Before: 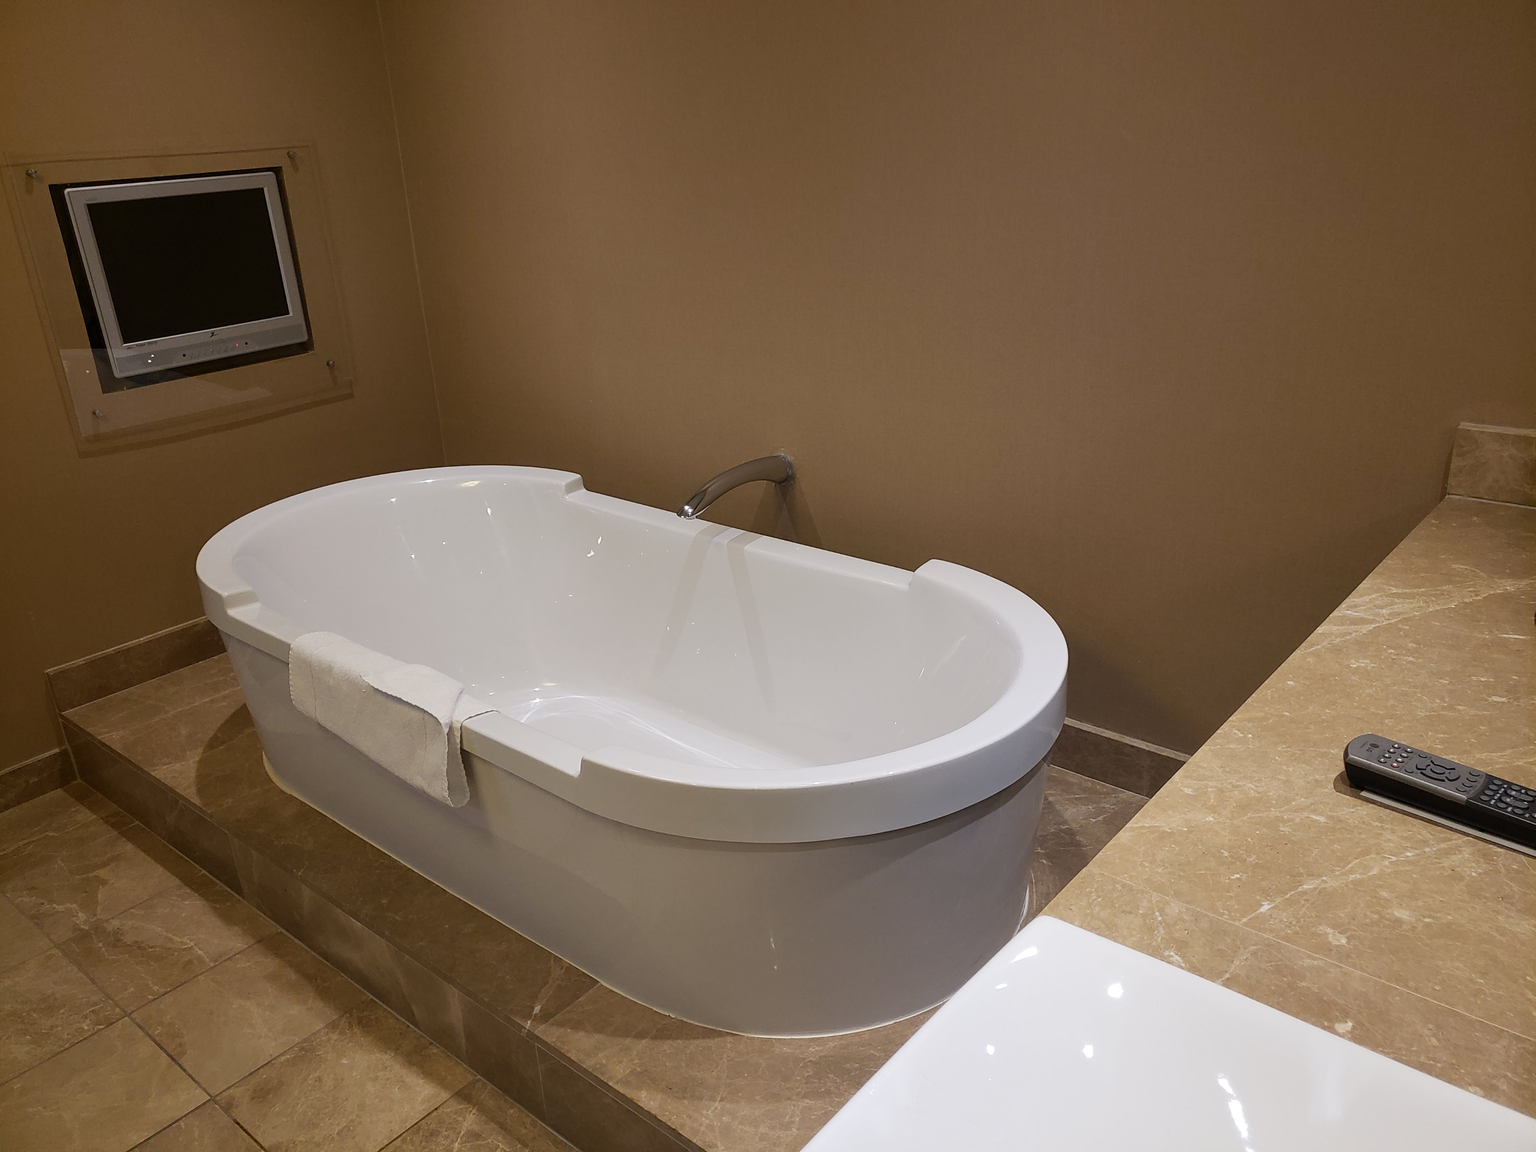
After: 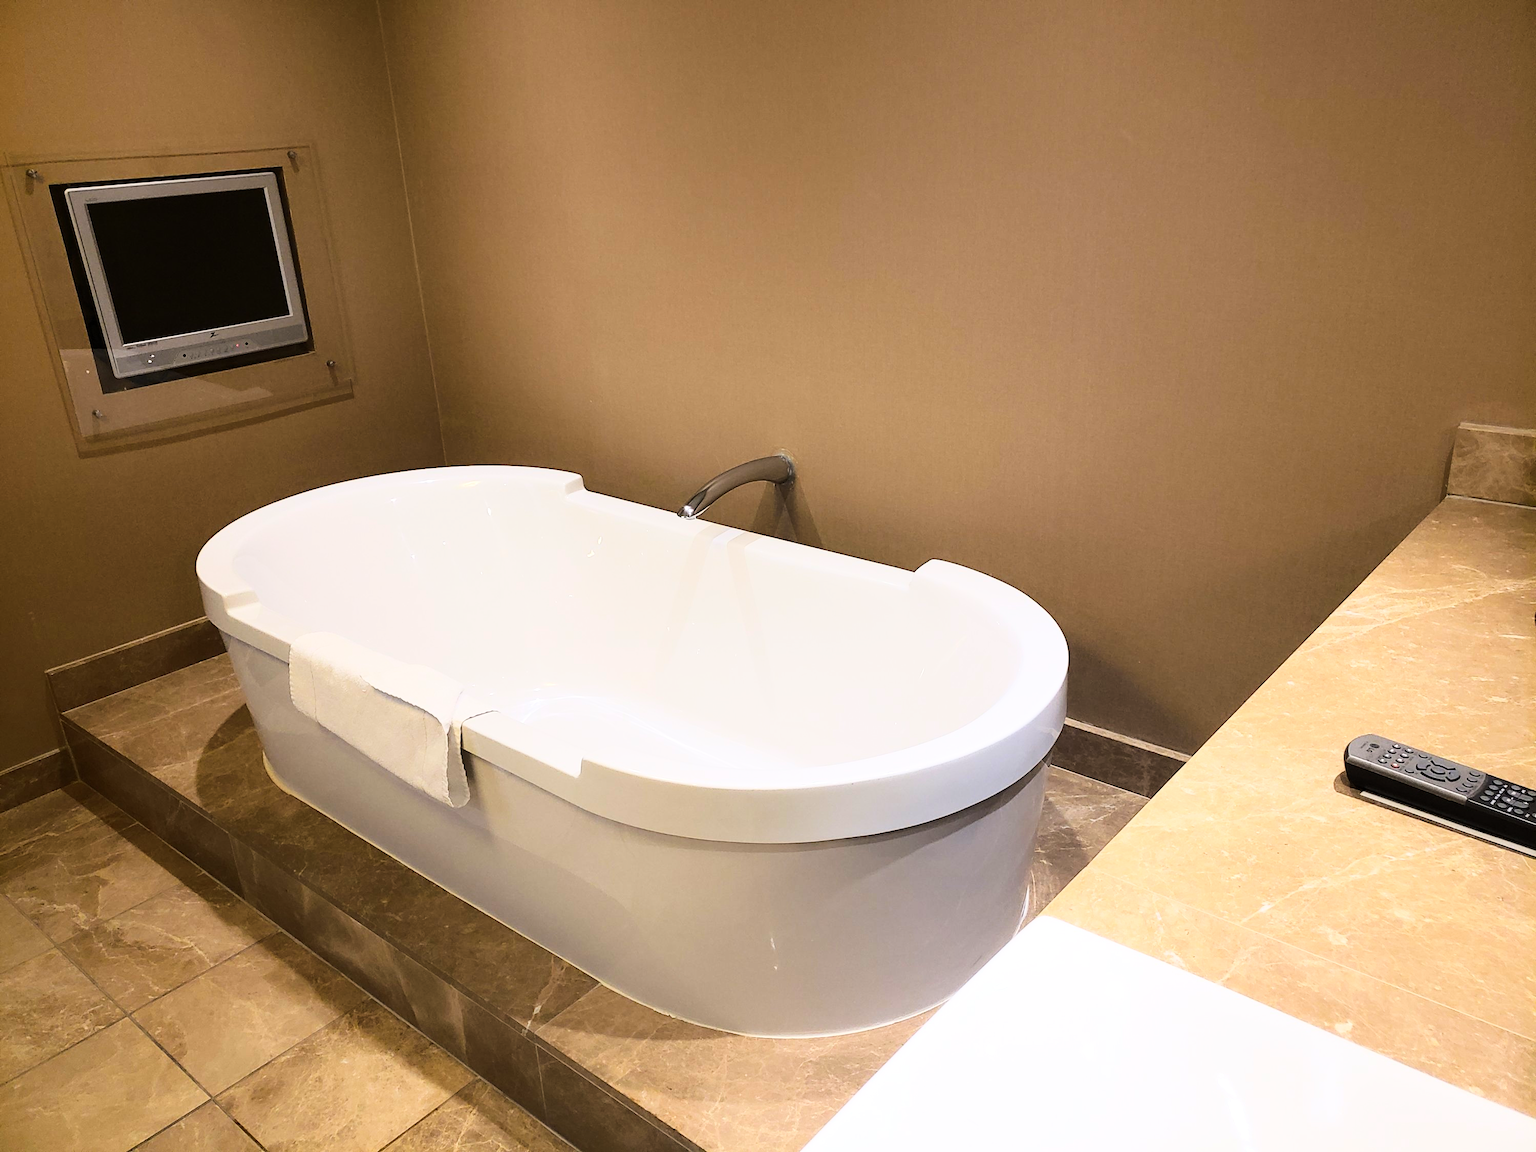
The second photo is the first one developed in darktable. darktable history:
tone equalizer: -8 EV -0.42 EV, -7 EV -0.381 EV, -6 EV -0.343 EV, -5 EV -0.222 EV, -3 EV 0.214 EV, -2 EV 0.329 EV, -1 EV 0.367 EV, +0 EV 0.43 EV, smoothing diameter 2.02%, edges refinement/feathering 19.27, mask exposure compensation -1.57 EV, filter diffusion 5
tone curve: curves: ch0 [(0, 0) (0.003, 0.003) (0.011, 0.013) (0.025, 0.028) (0.044, 0.05) (0.069, 0.079) (0.1, 0.113) (0.136, 0.154) (0.177, 0.201) (0.224, 0.268) (0.277, 0.38) (0.335, 0.486) (0.399, 0.588) (0.468, 0.688) (0.543, 0.787) (0.623, 0.854) (0.709, 0.916) (0.801, 0.957) (0.898, 0.978) (1, 1)], color space Lab, linked channels
